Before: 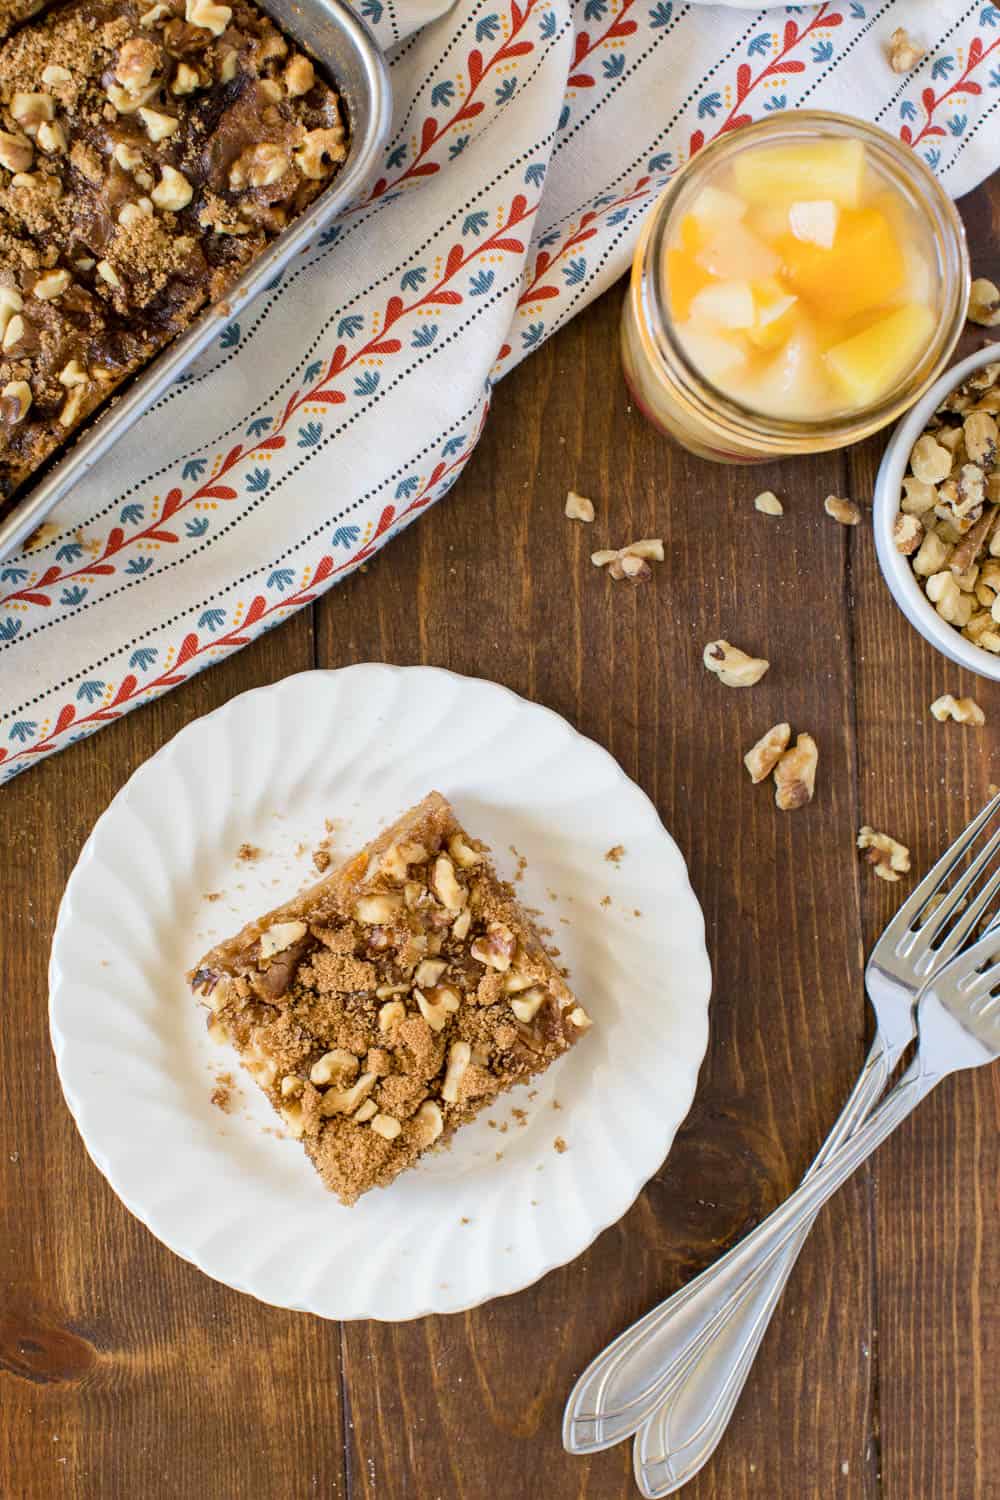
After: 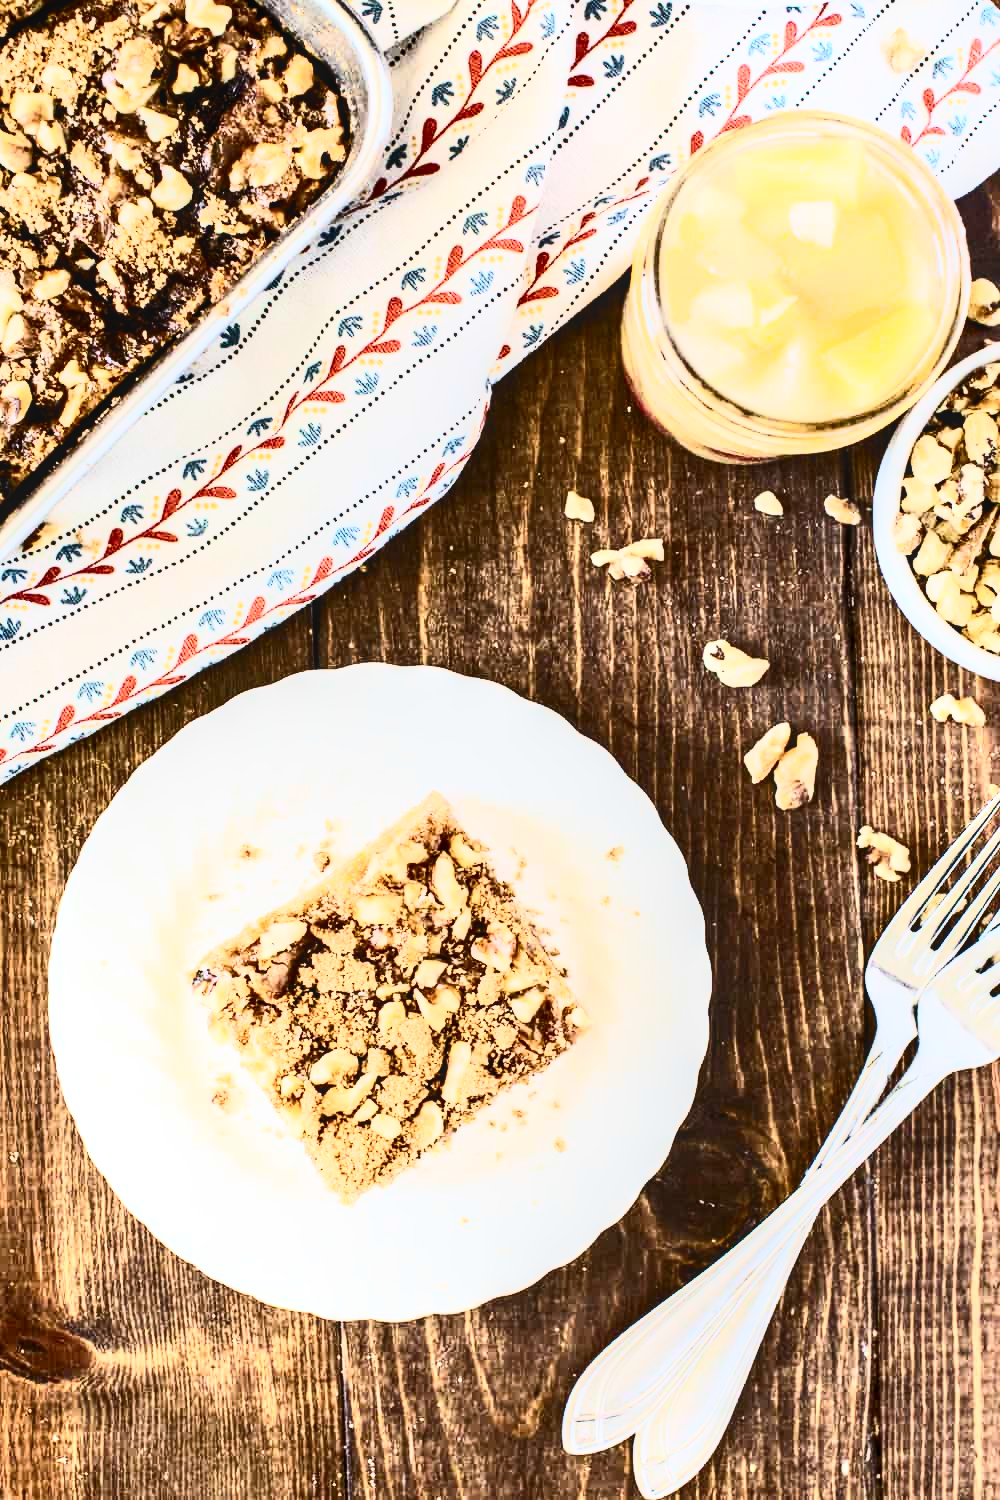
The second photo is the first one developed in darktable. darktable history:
filmic rgb: black relative exposure -7.78 EV, white relative exposure 4.37 EV, target black luminance 0%, hardness 3.76, latitude 50.59%, contrast 1.069, highlights saturation mix 9.13%, shadows ↔ highlights balance -0.224%
exposure: black level correction 0, exposure 0.691 EV, compensate exposure bias true, compensate highlight preservation false
contrast brightness saturation: contrast 0.94, brightness 0.193
tone equalizer: edges refinement/feathering 500, mask exposure compensation -1.57 EV, preserve details no
local contrast: on, module defaults
